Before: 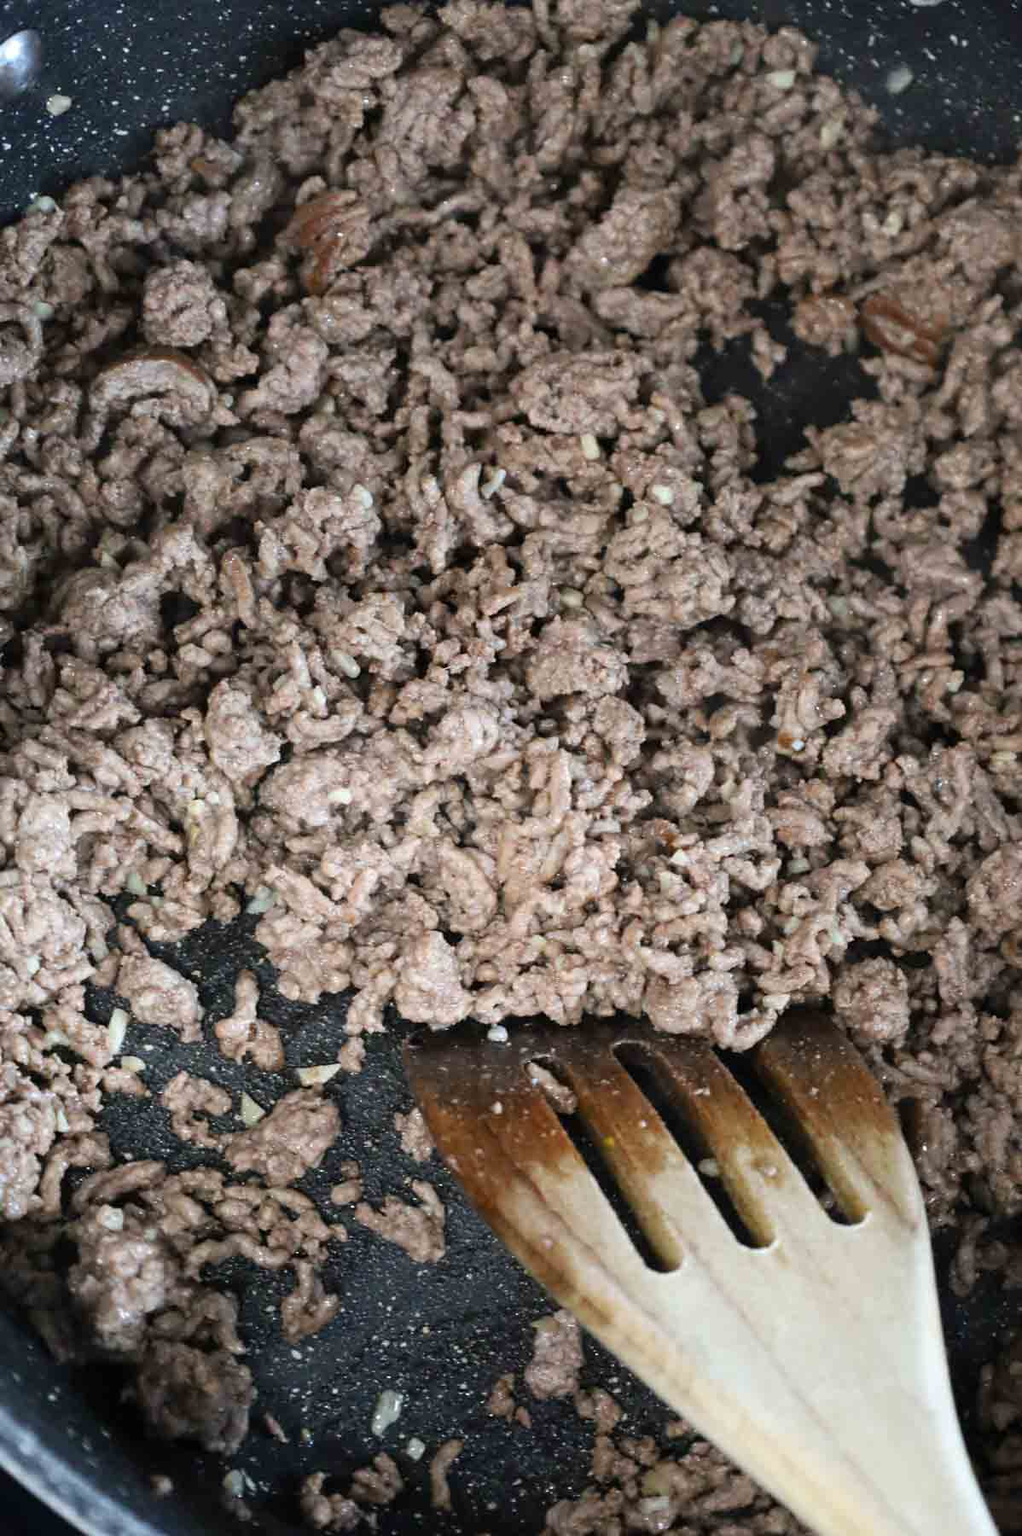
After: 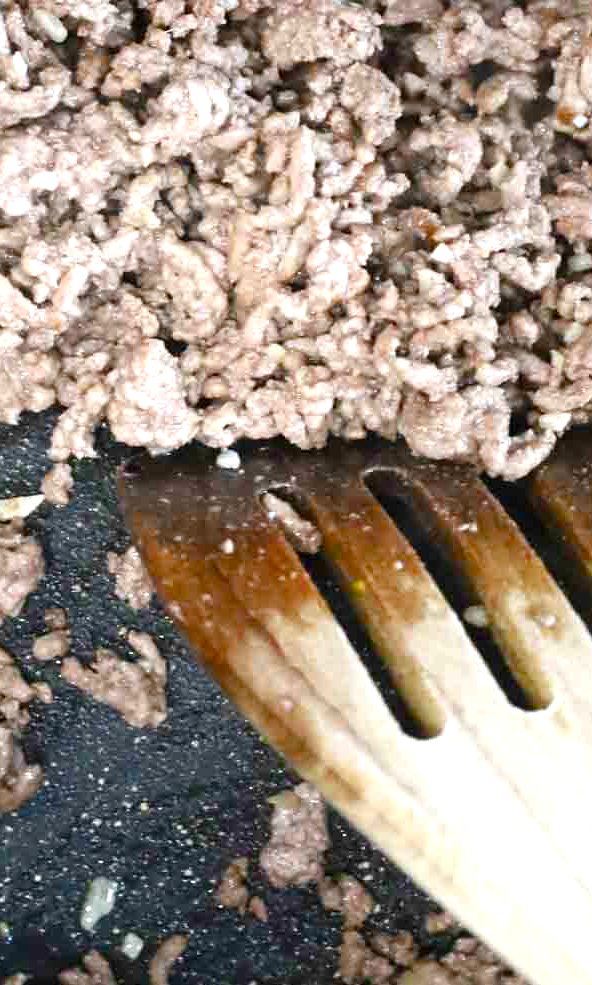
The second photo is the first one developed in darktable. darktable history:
crop: left 29.672%, top 41.786%, right 20.851%, bottom 3.487%
exposure: black level correction 0, exposure 0.7 EV, compensate exposure bias true, compensate highlight preservation false
rotate and perspective: automatic cropping off
color balance rgb: perceptual saturation grading › global saturation 20%, perceptual saturation grading › highlights -25%, perceptual saturation grading › shadows 25%
